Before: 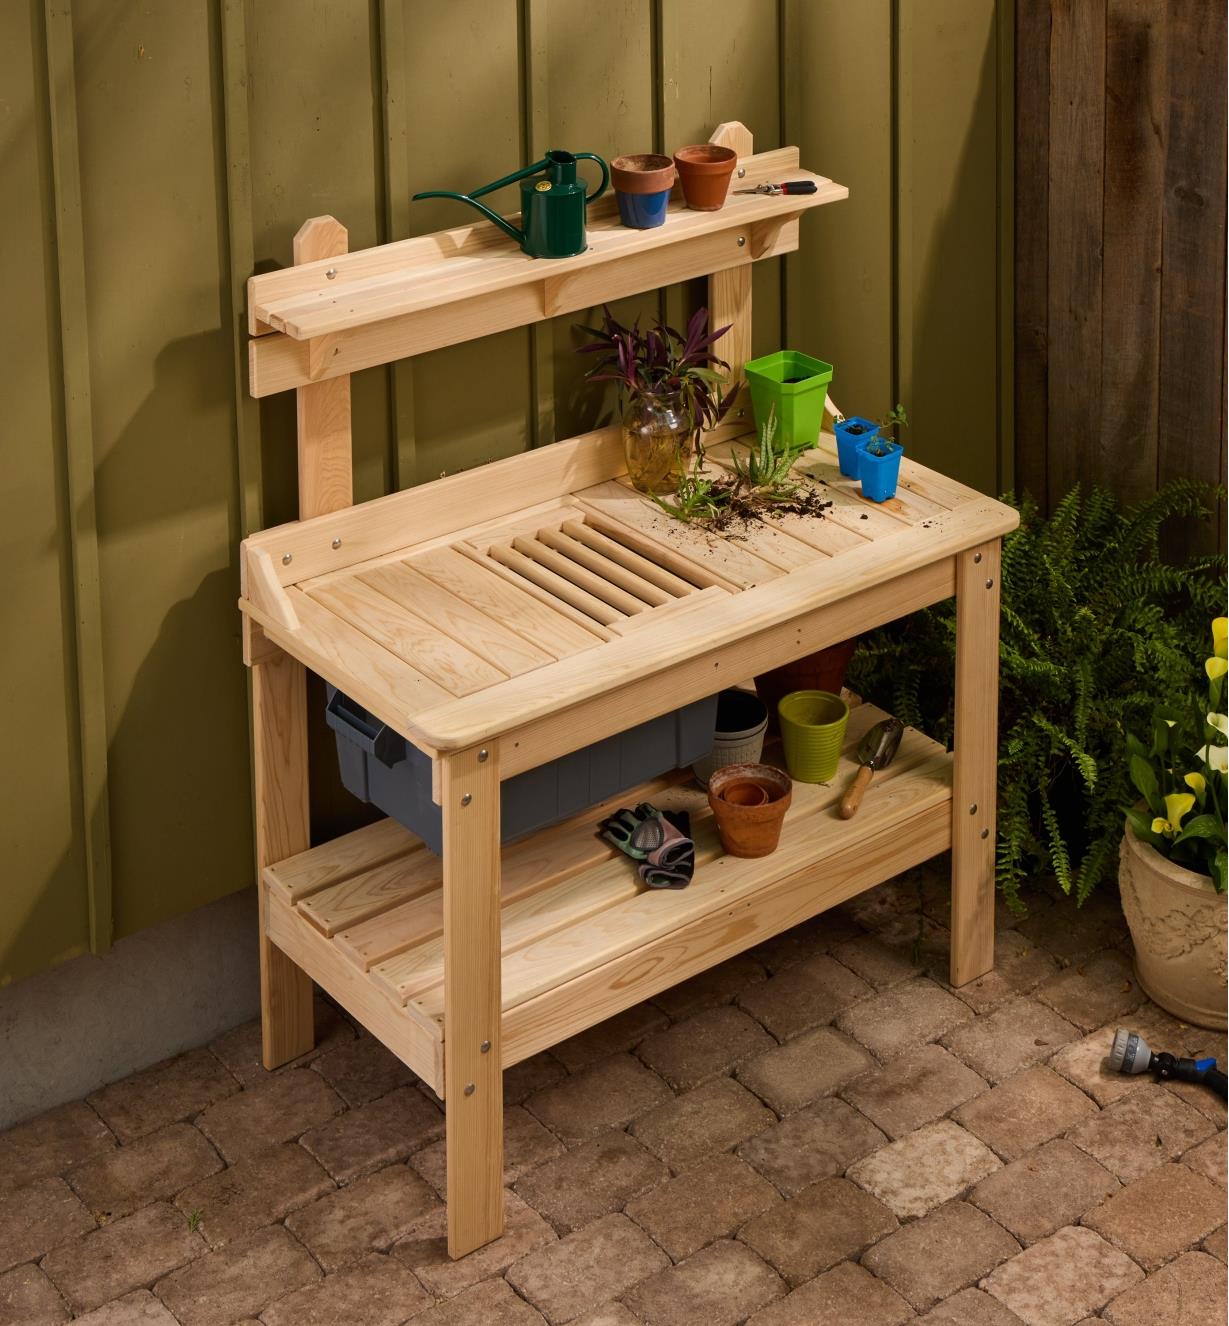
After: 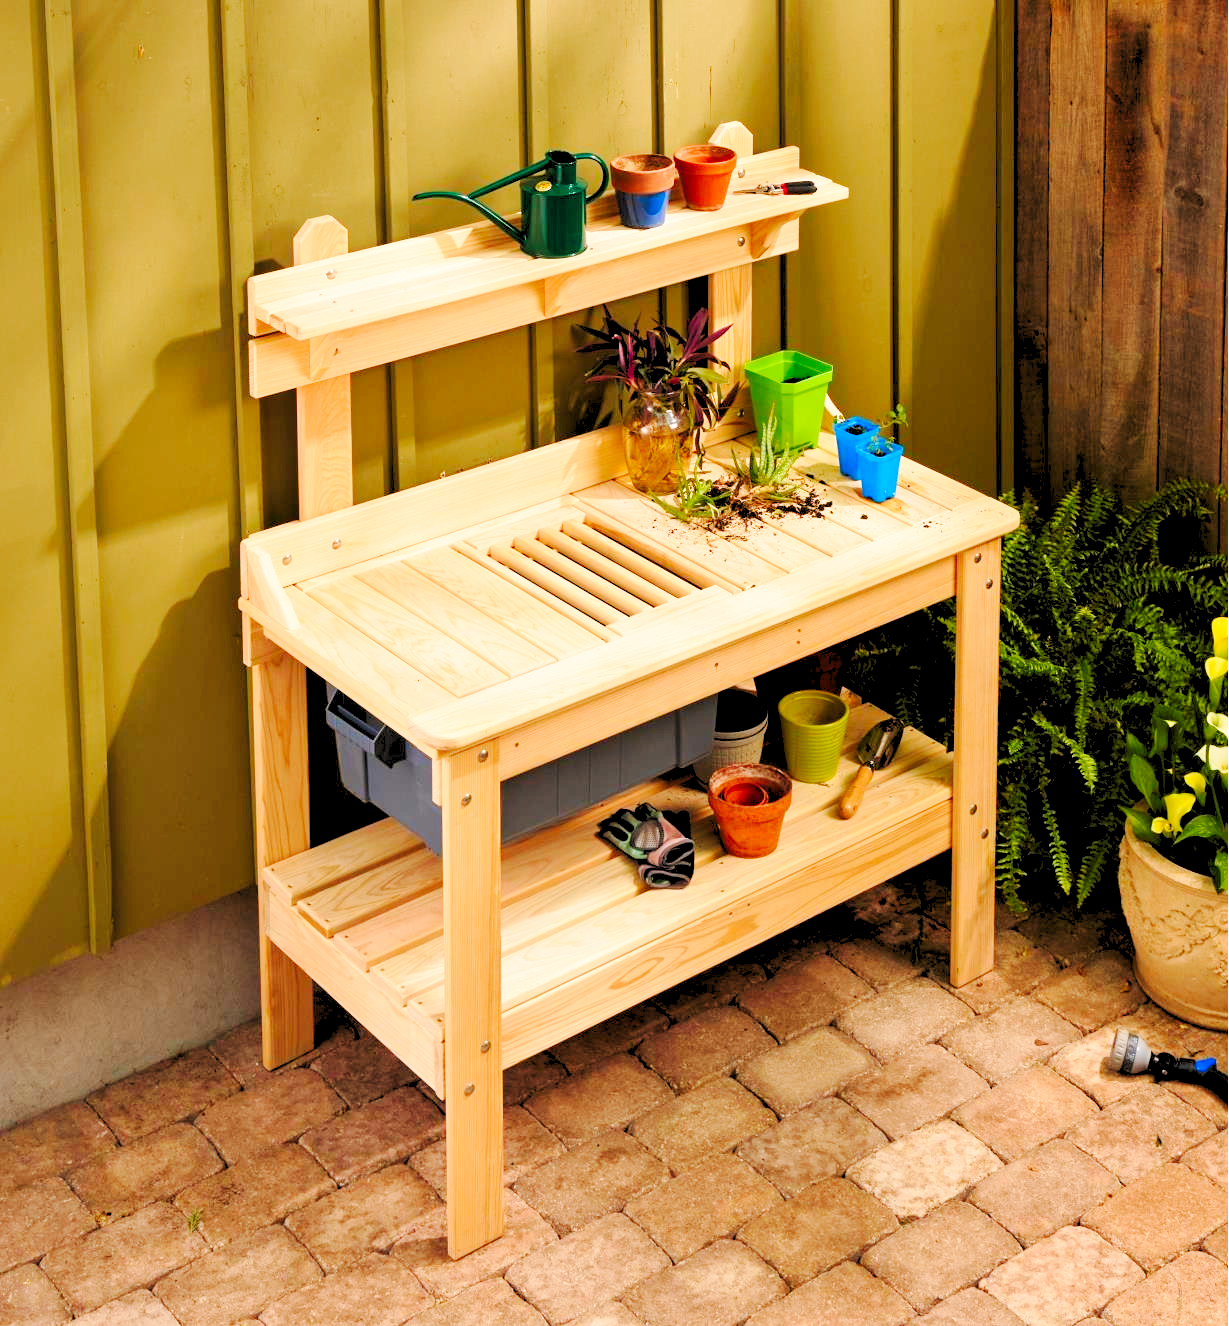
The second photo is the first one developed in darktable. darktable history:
levels: levels [0.072, 0.414, 0.976]
white balance: emerald 1
base curve: curves: ch0 [(0, 0) (0.028, 0.03) (0.121, 0.232) (0.46, 0.748) (0.859, 0.968) (1, 1)], preserve colors none
